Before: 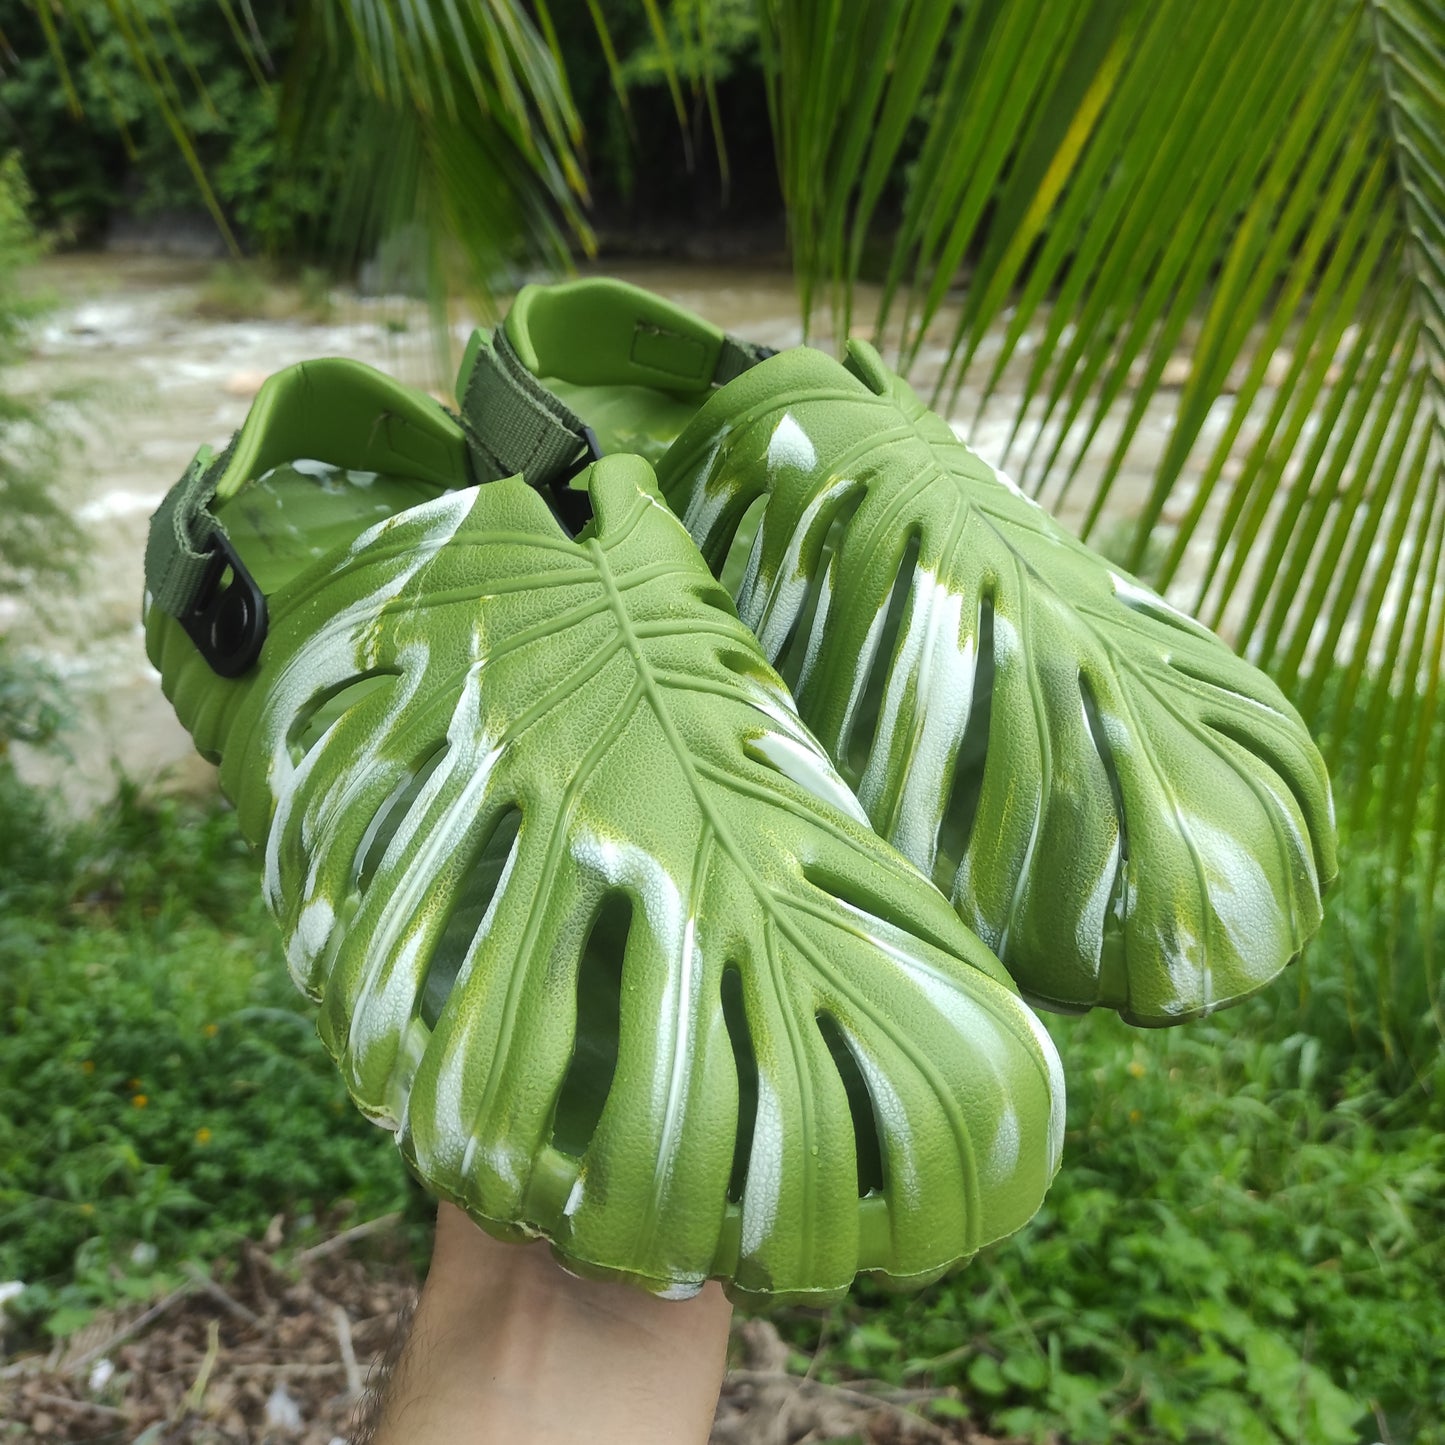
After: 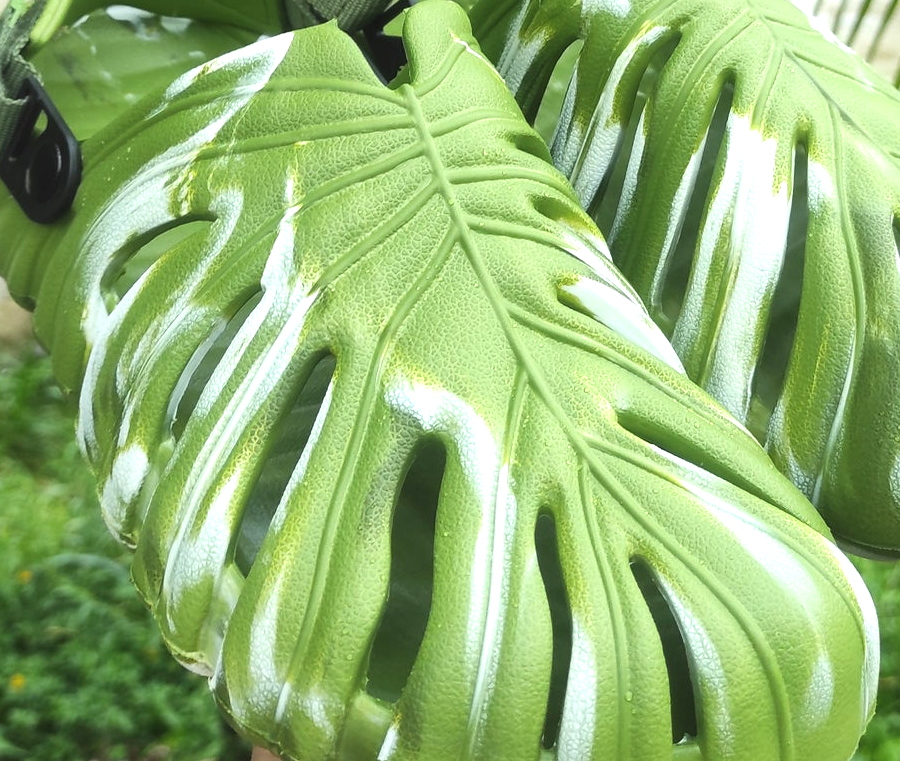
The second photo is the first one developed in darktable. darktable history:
crop: left 12.926%, top 31.428%, right 24.777%, bottom 15.85%
exposure: black level correction -0.002, exposure 0.541 EV, compensate highlight preservation false
